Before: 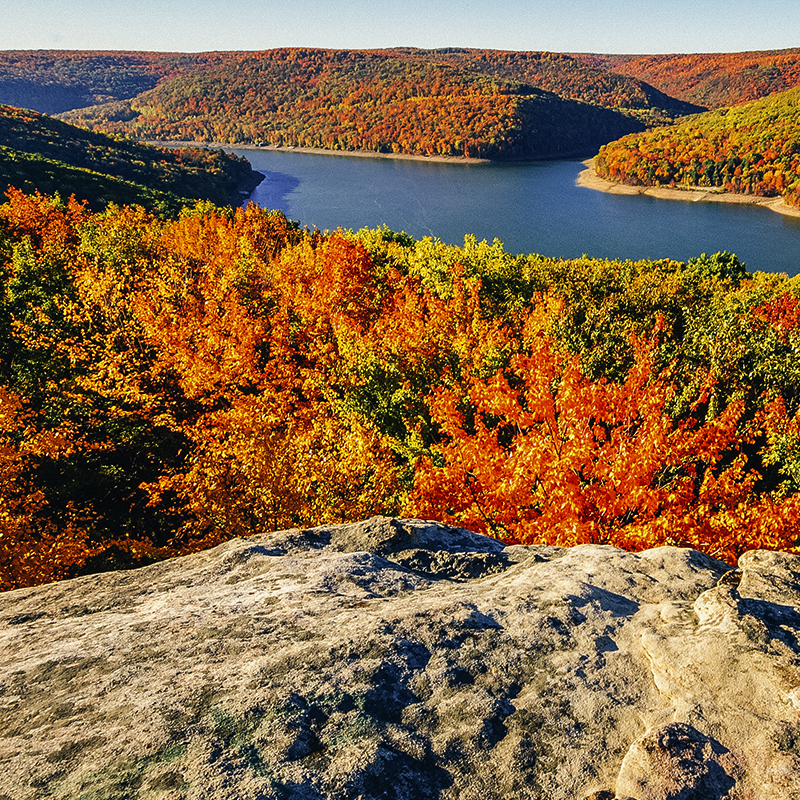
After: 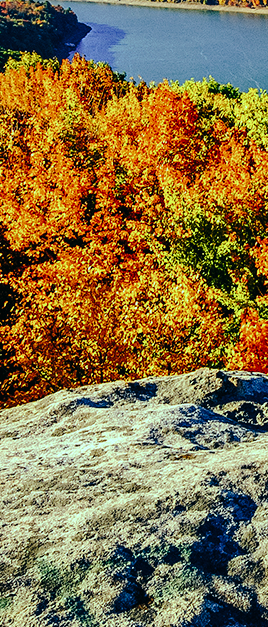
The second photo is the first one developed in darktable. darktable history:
crop and rotate: left 21.77%, top 18.528%, right 44.676%, bottom 2.997%
tone curve: curves: ch0 [(0, 0) (0.003, 0.004) (0.011, 0.01) (0.025, 0.025) (0.044, 0.042) (0.069, 0.064) (0.1, 0.093) (0.136, 0.13) (0.177, 0.182) (0.224, 0.241) (0.277, 0.322) (0.335, 0.409) (0.399, 0.482) (0.468, 0.551) (0.543, 0.606) (0.623, 0.672) (0.709, 0.73) (0.801, 0.81) (0.898, 0.885) (1, 1)], preserve colors none
color balance: mode lift, gamma, gain (sRGB), lift [0.997, 0.979, 1.021, 1.011], gamma [1, 1.084, 0.916, 0.998], gain [1, 0.87, 1.13, 1.101], contrast 4.55%, contrast fulcrum 38.24%, output saturation 104.09%
